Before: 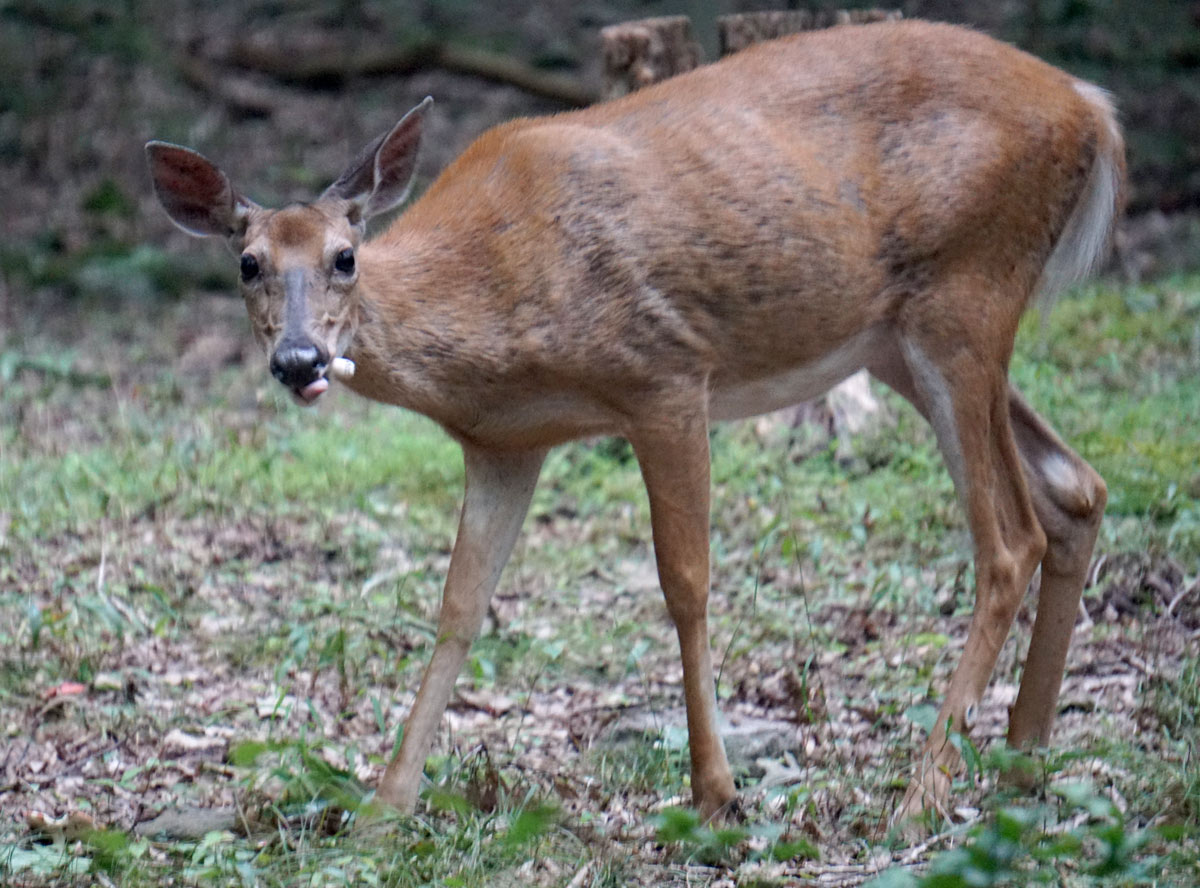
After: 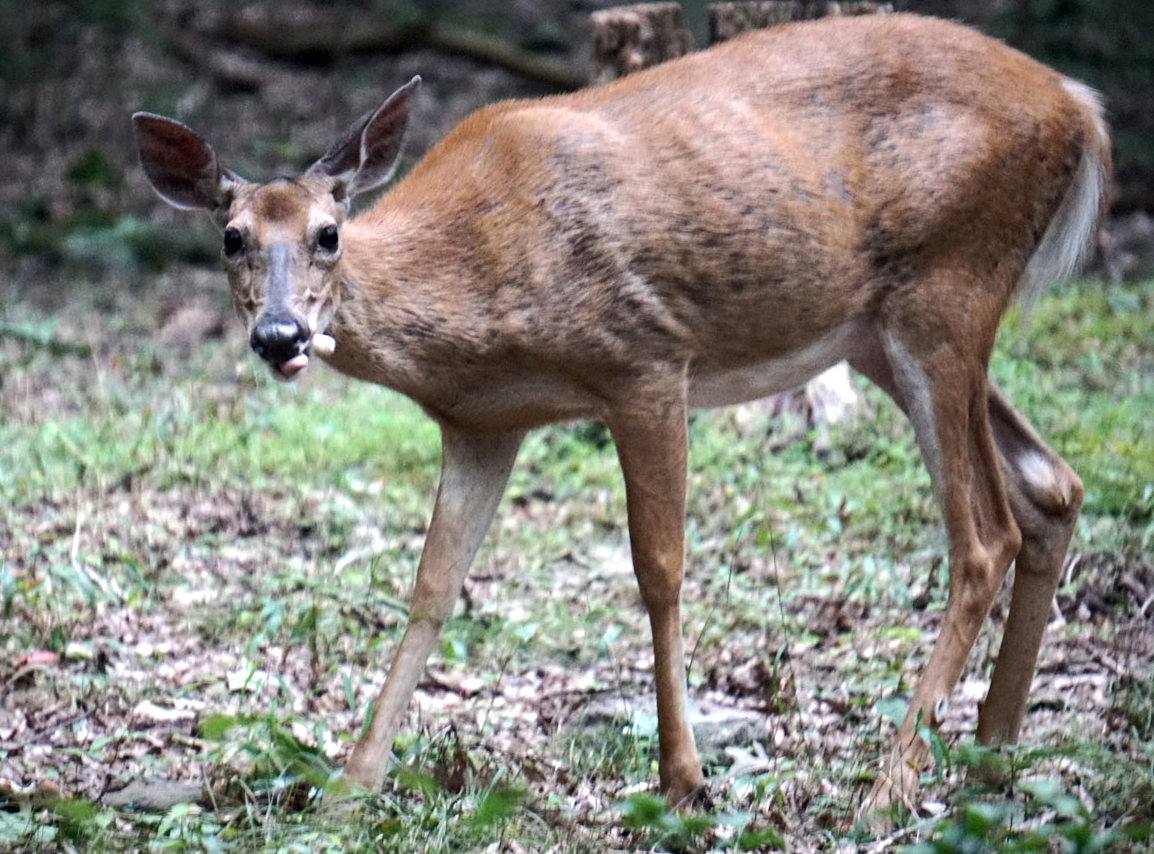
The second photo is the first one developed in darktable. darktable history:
tone equalizer: -8 EV -0.75 EV, -7 EV -0.7 EV, -6 EV -0.6 EV, -5 EV -0.4 EV, -3 EV 0.4 EV, -2 EV 0.6 EV, -1 EV 0.7 EV, +0 EV 0.75 EV, edges refinement/feathering 500, mask exposure compensation -1.57 EV, preserve details no
crop and rotate: angle -1.69°
vignetting: fall-off start 97.23%, saturation -0.024, center (-0.033, -0.042), width/height ratio 1.179, unbound false
